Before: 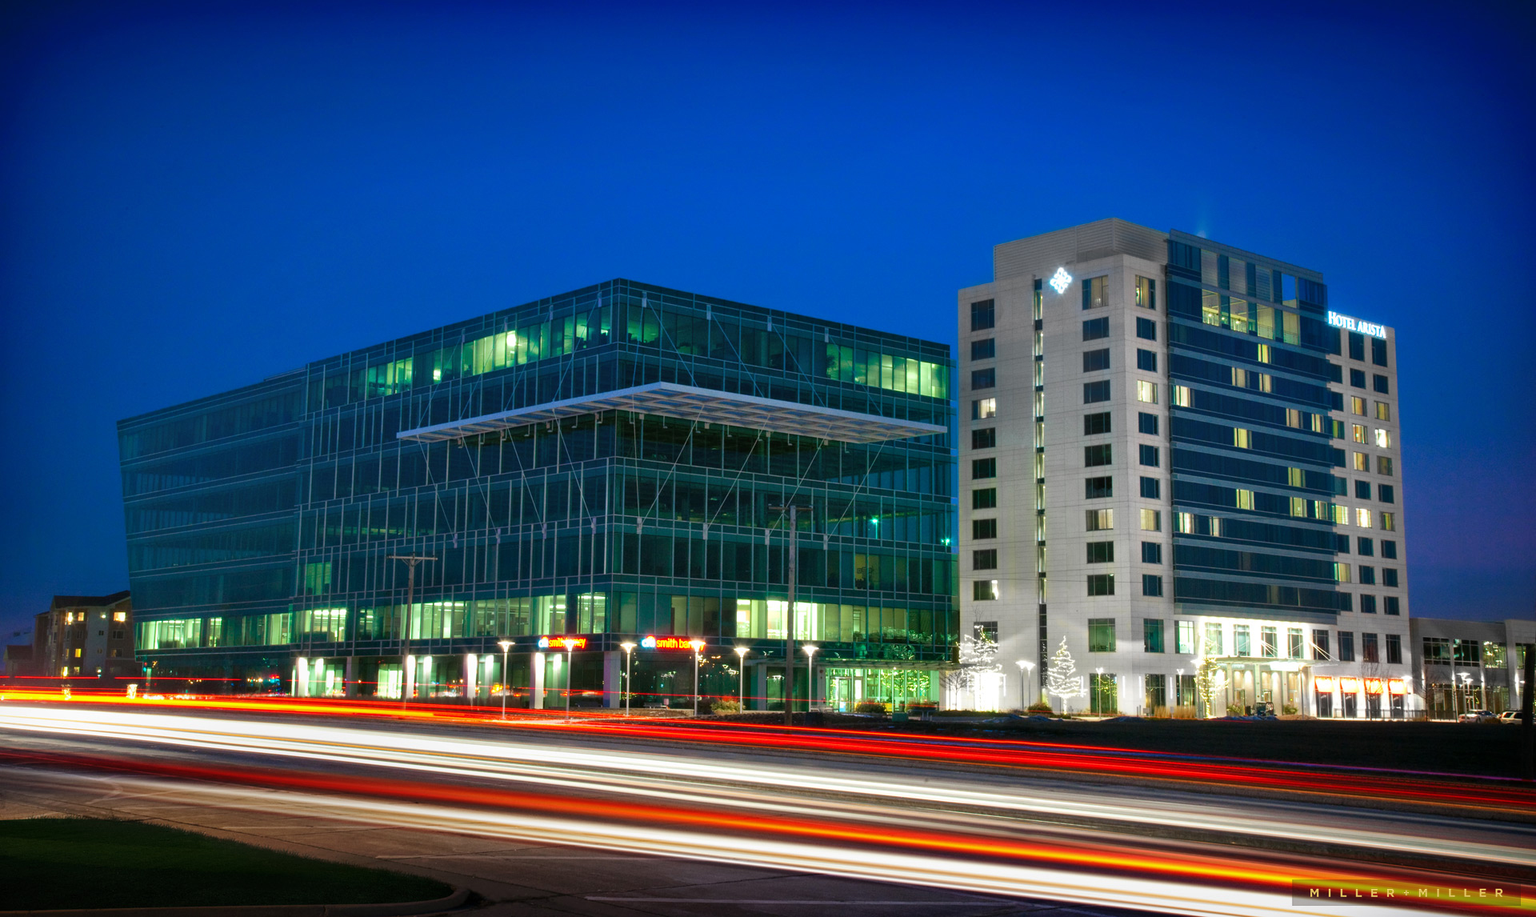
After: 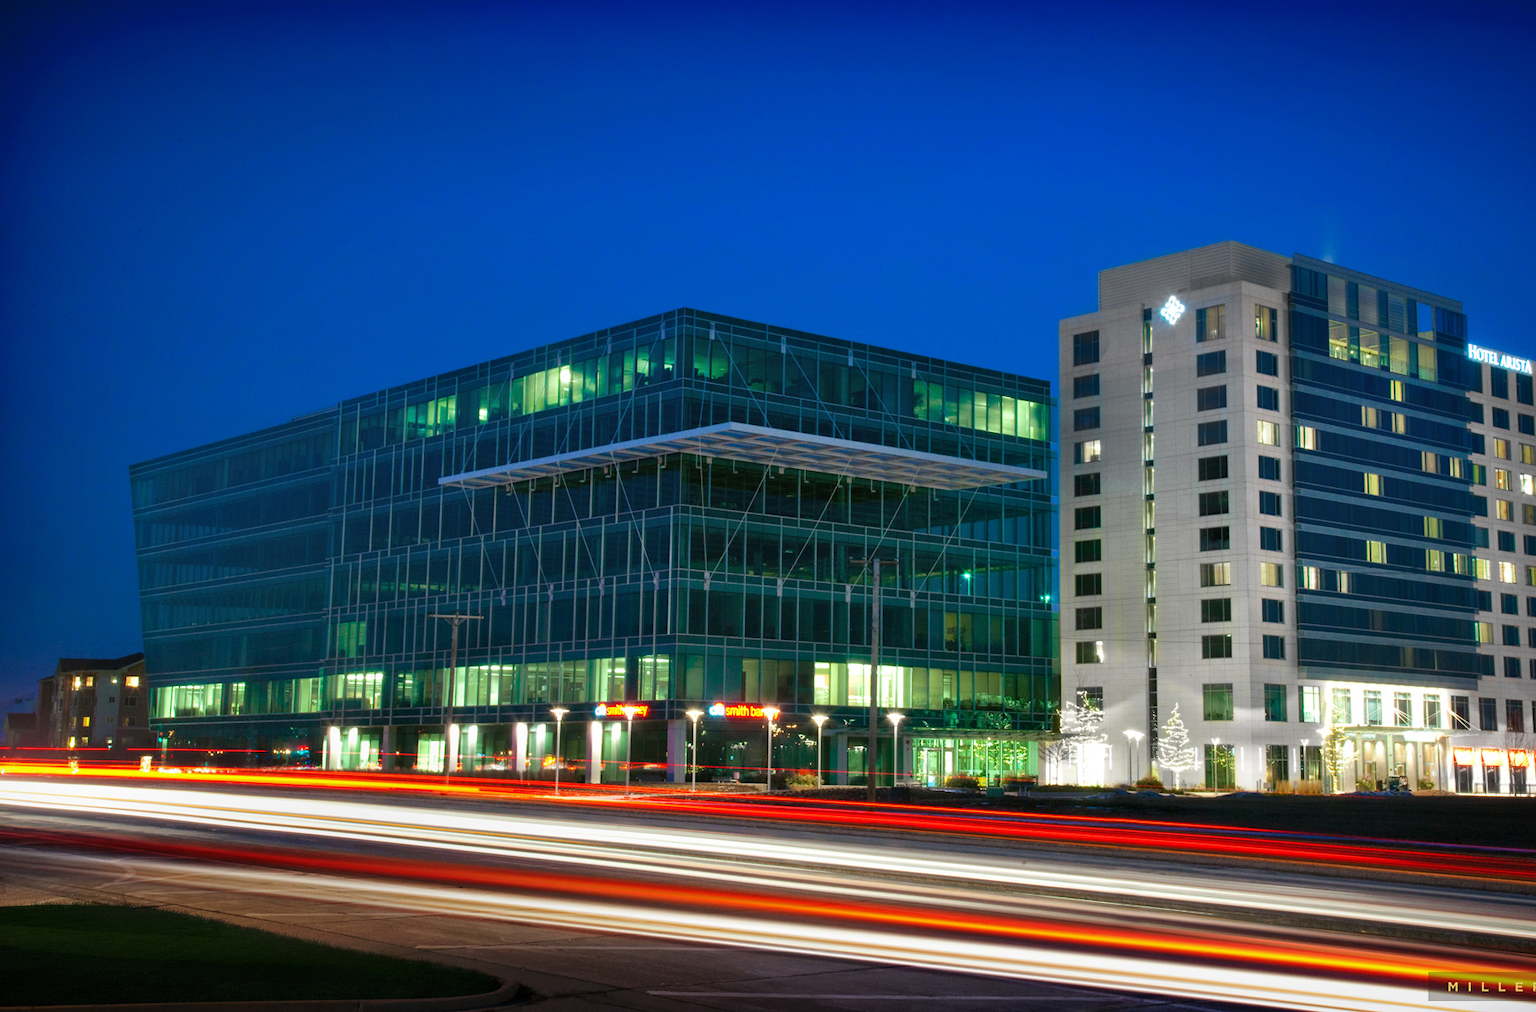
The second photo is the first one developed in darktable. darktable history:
crop: right 9.509%, bottom 0.031%
